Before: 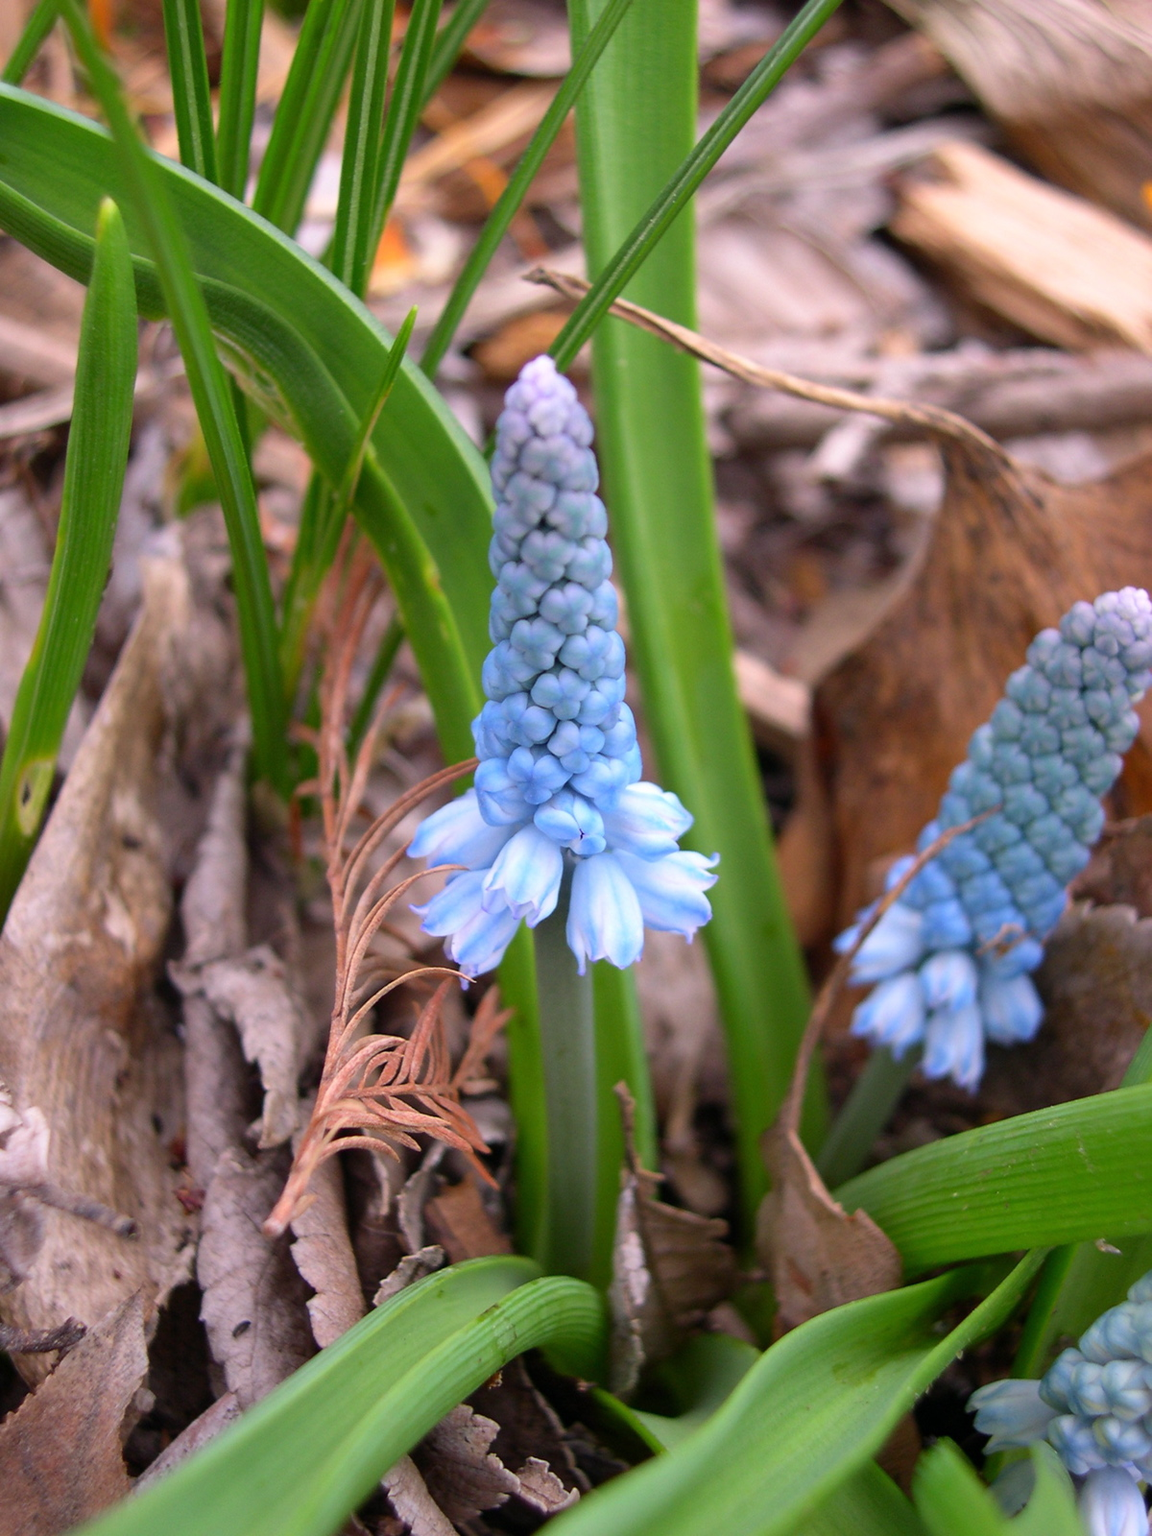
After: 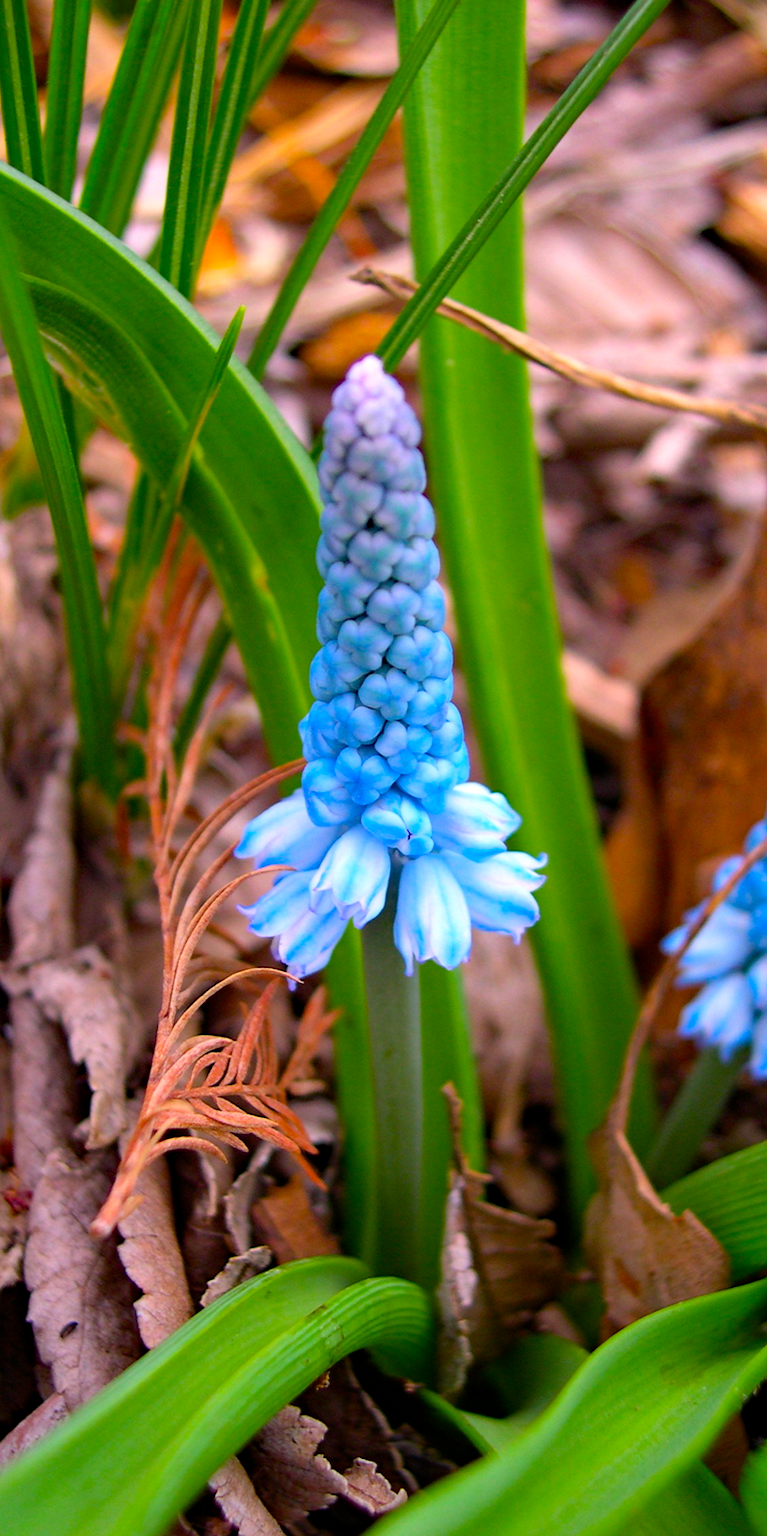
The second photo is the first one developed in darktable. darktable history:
haze removal: compatibility mode true, adaptive false
crop and rotate: left 15.055%, right 18.278%
color balance rgb: perceptual saturation grading › global saturation 25%, global vibrance 20%
contrast brightness saturation: contrast 0.04, saturation 0.16
